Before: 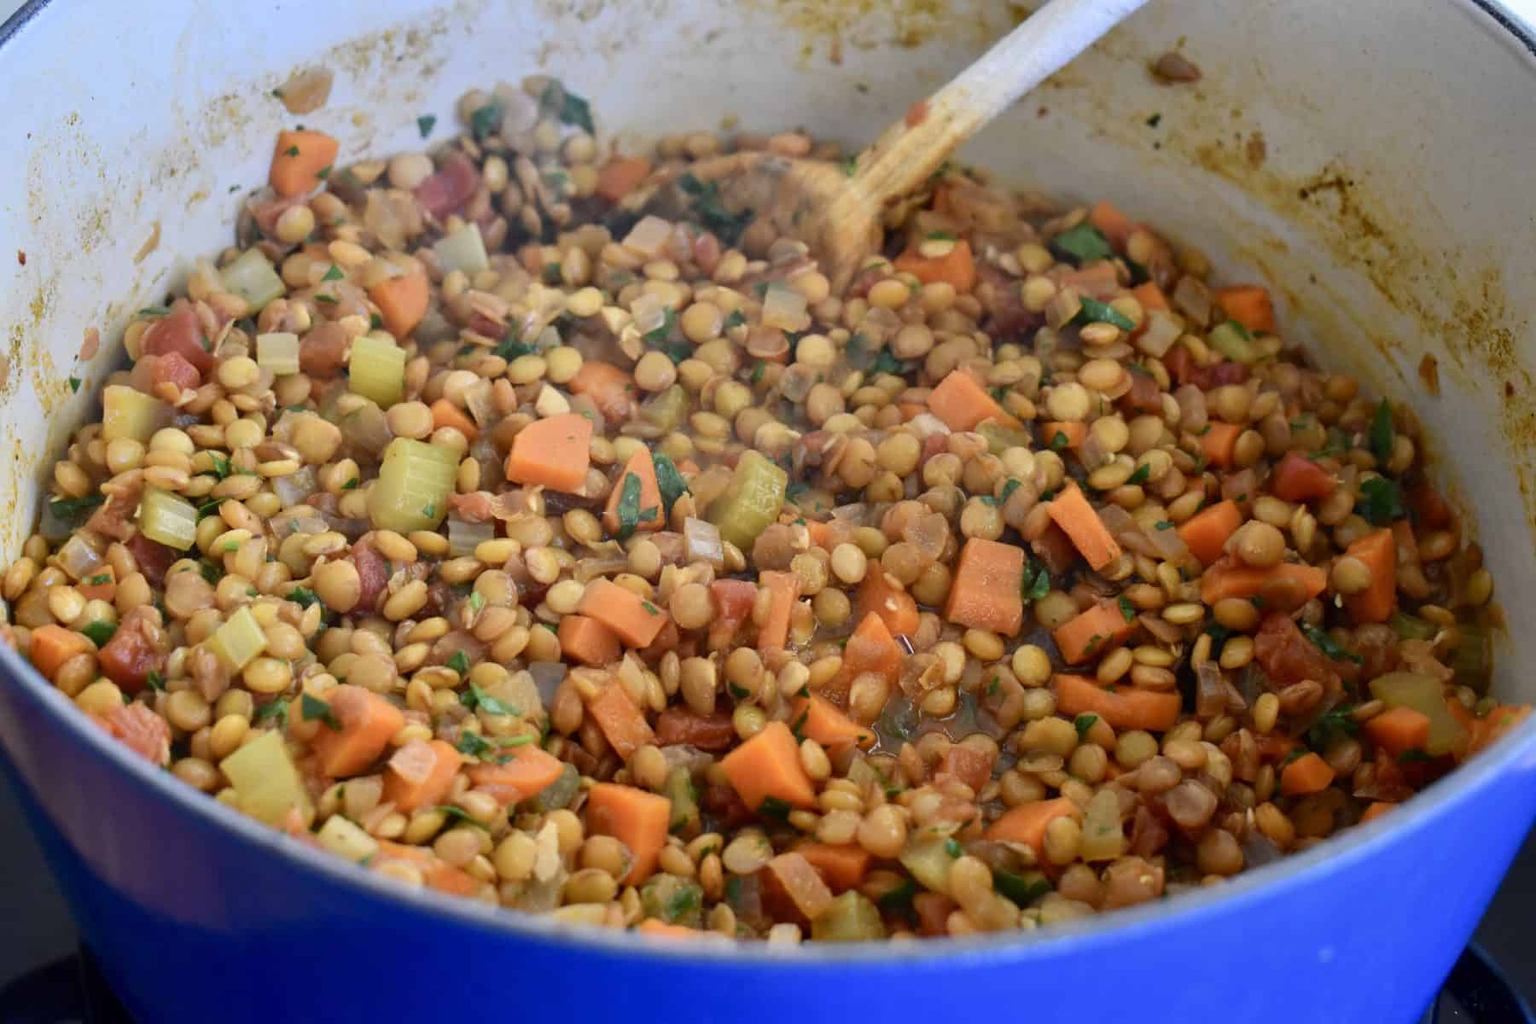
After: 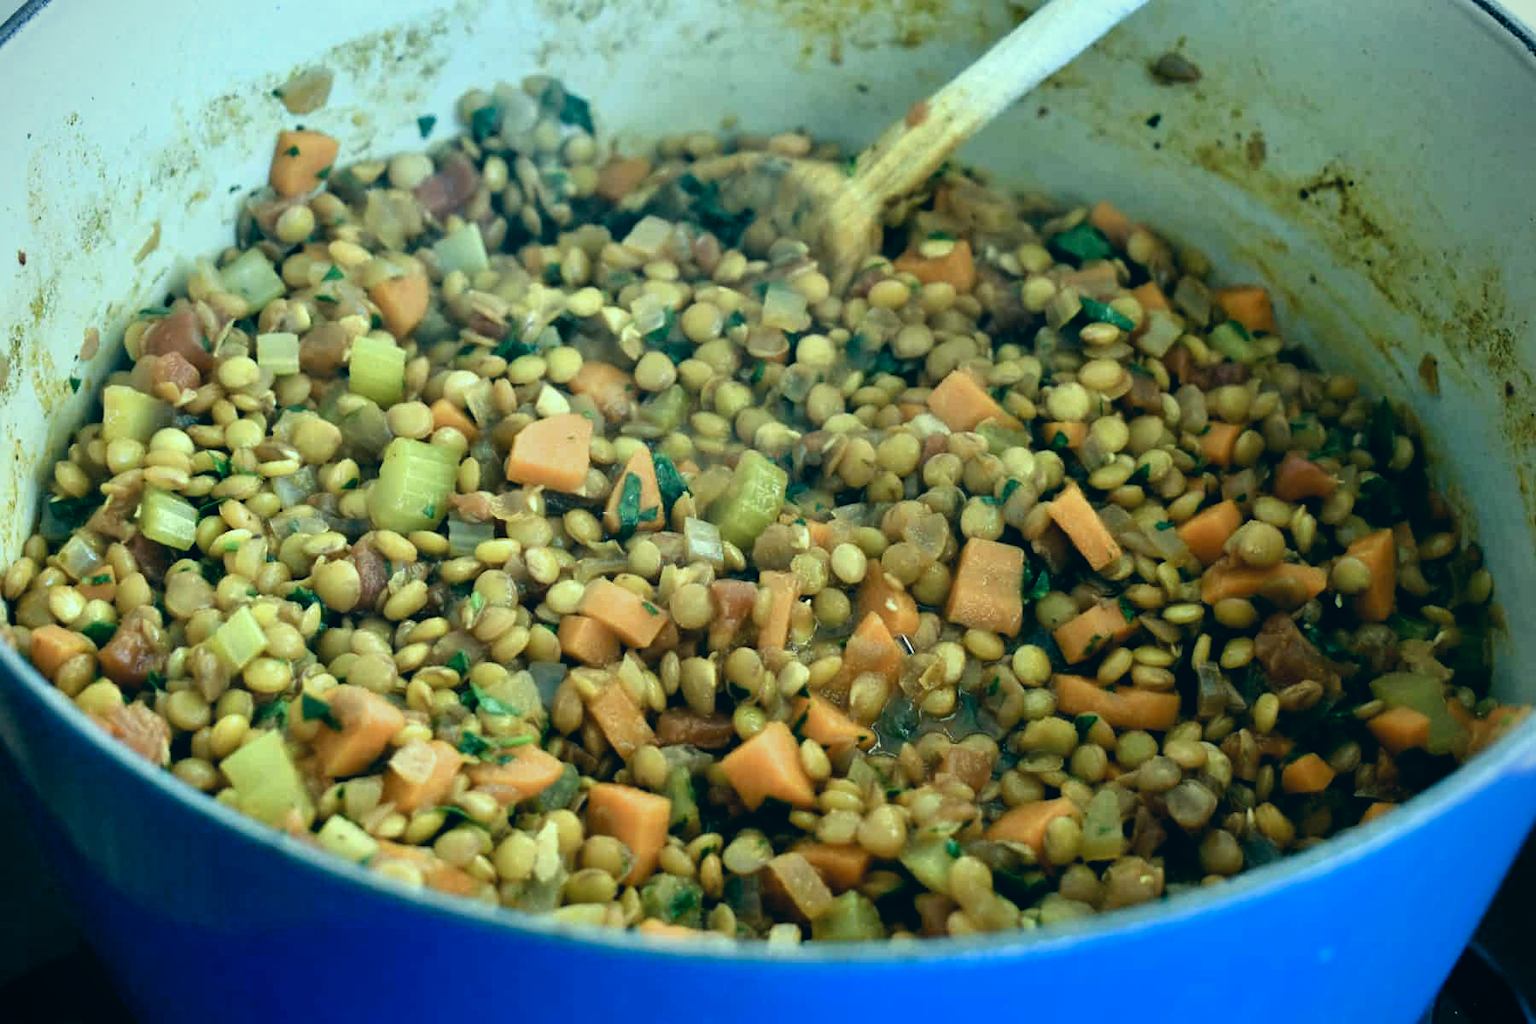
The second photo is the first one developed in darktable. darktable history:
vignetting: fall-off start 91.24%
color correction: highlights a* -19.95, highlights b* 9.8, shadows a* -19.99, shadows b* -10.58
filmic rgb: black relative exposure -8.2 EV, white relative exposure 2.2 EV, target white luminance 99.887%, hardness 7.18, latitude 74.54%, contrast 1.32, highlights saturation mix -2.11%, shadows ↔ highlights balance 30.58%, color science v6 (2022)
